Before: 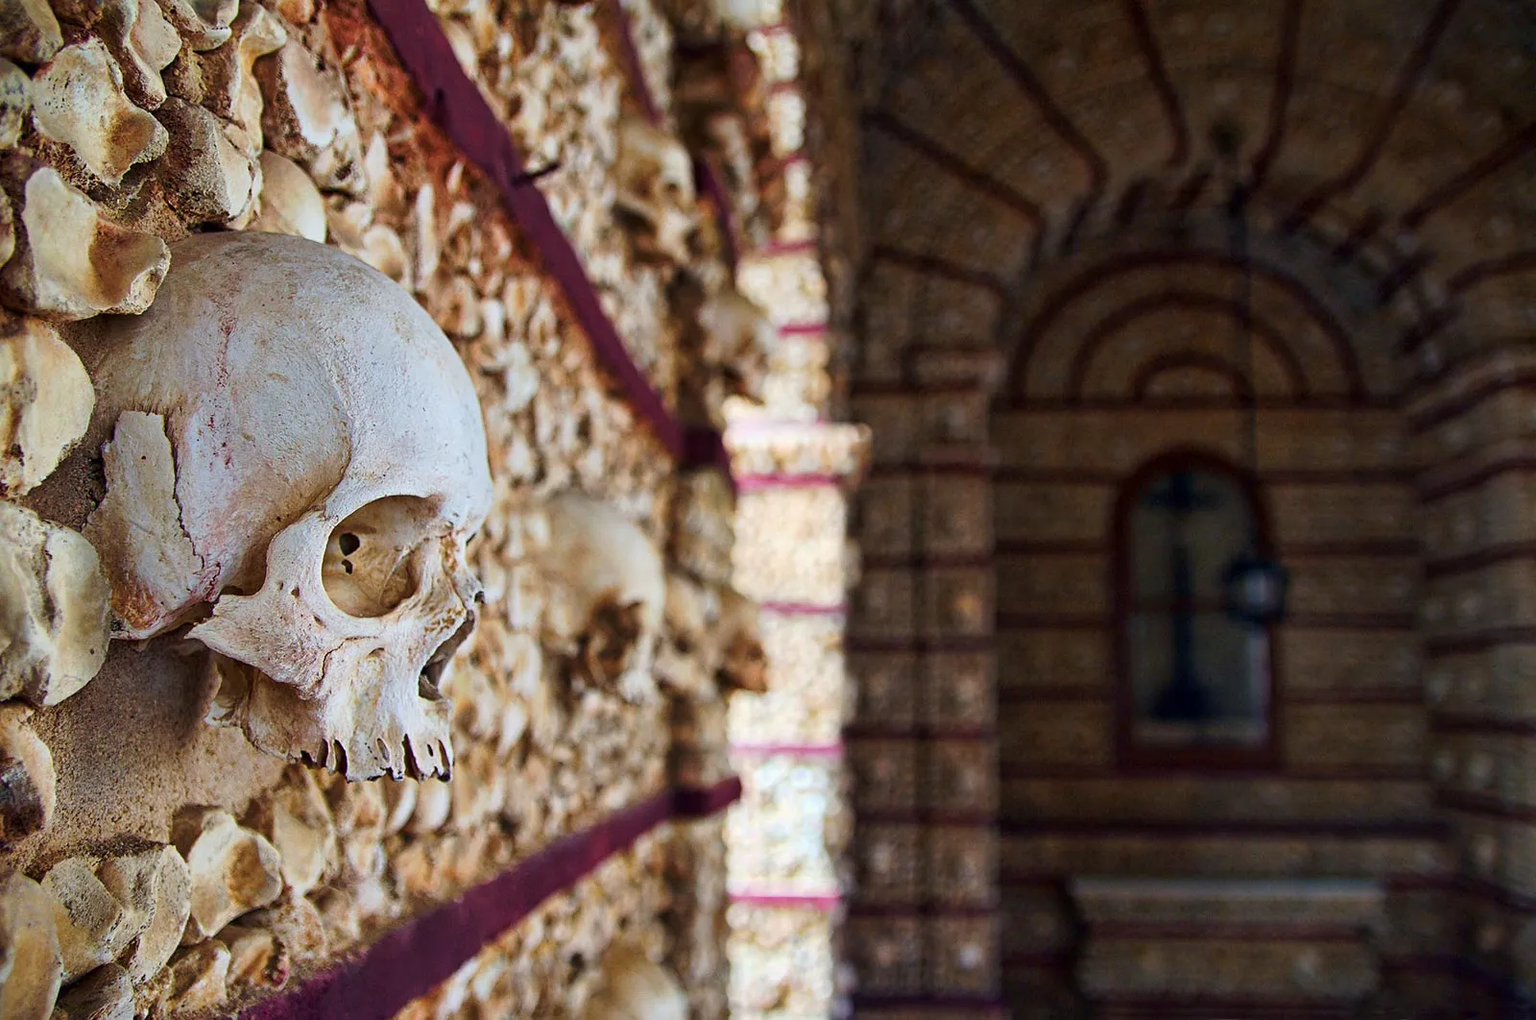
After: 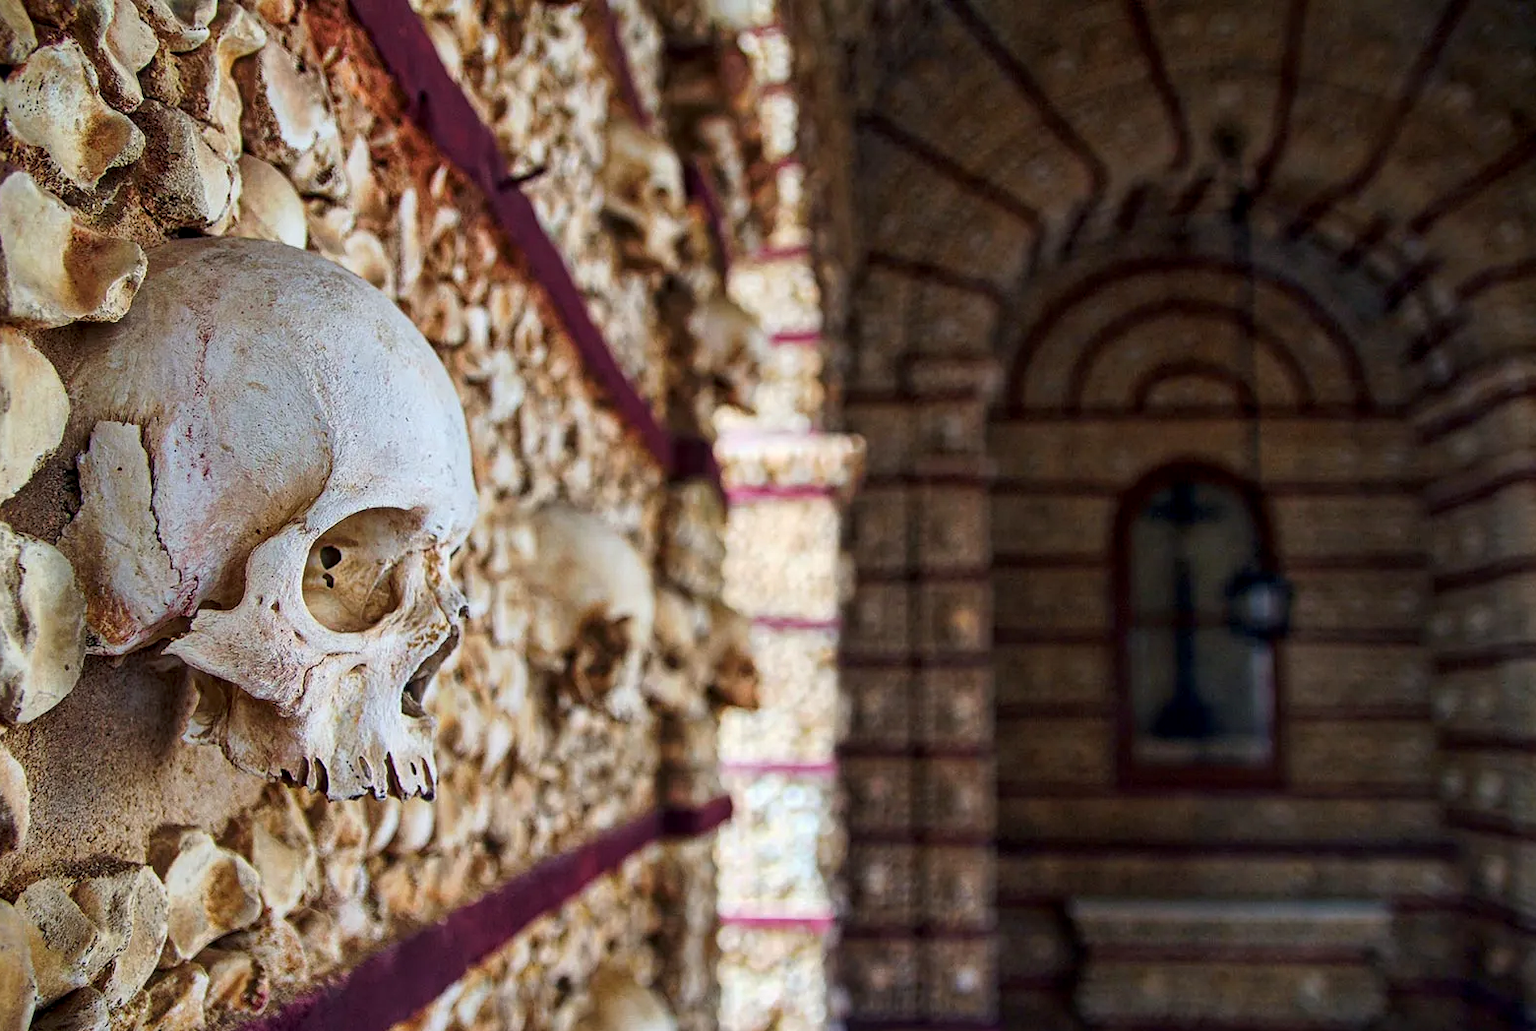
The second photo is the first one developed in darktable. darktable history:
local contrast: on, module defaults
crop and rotate: left 1.774%, right 0.633%, bottom 1.28%
